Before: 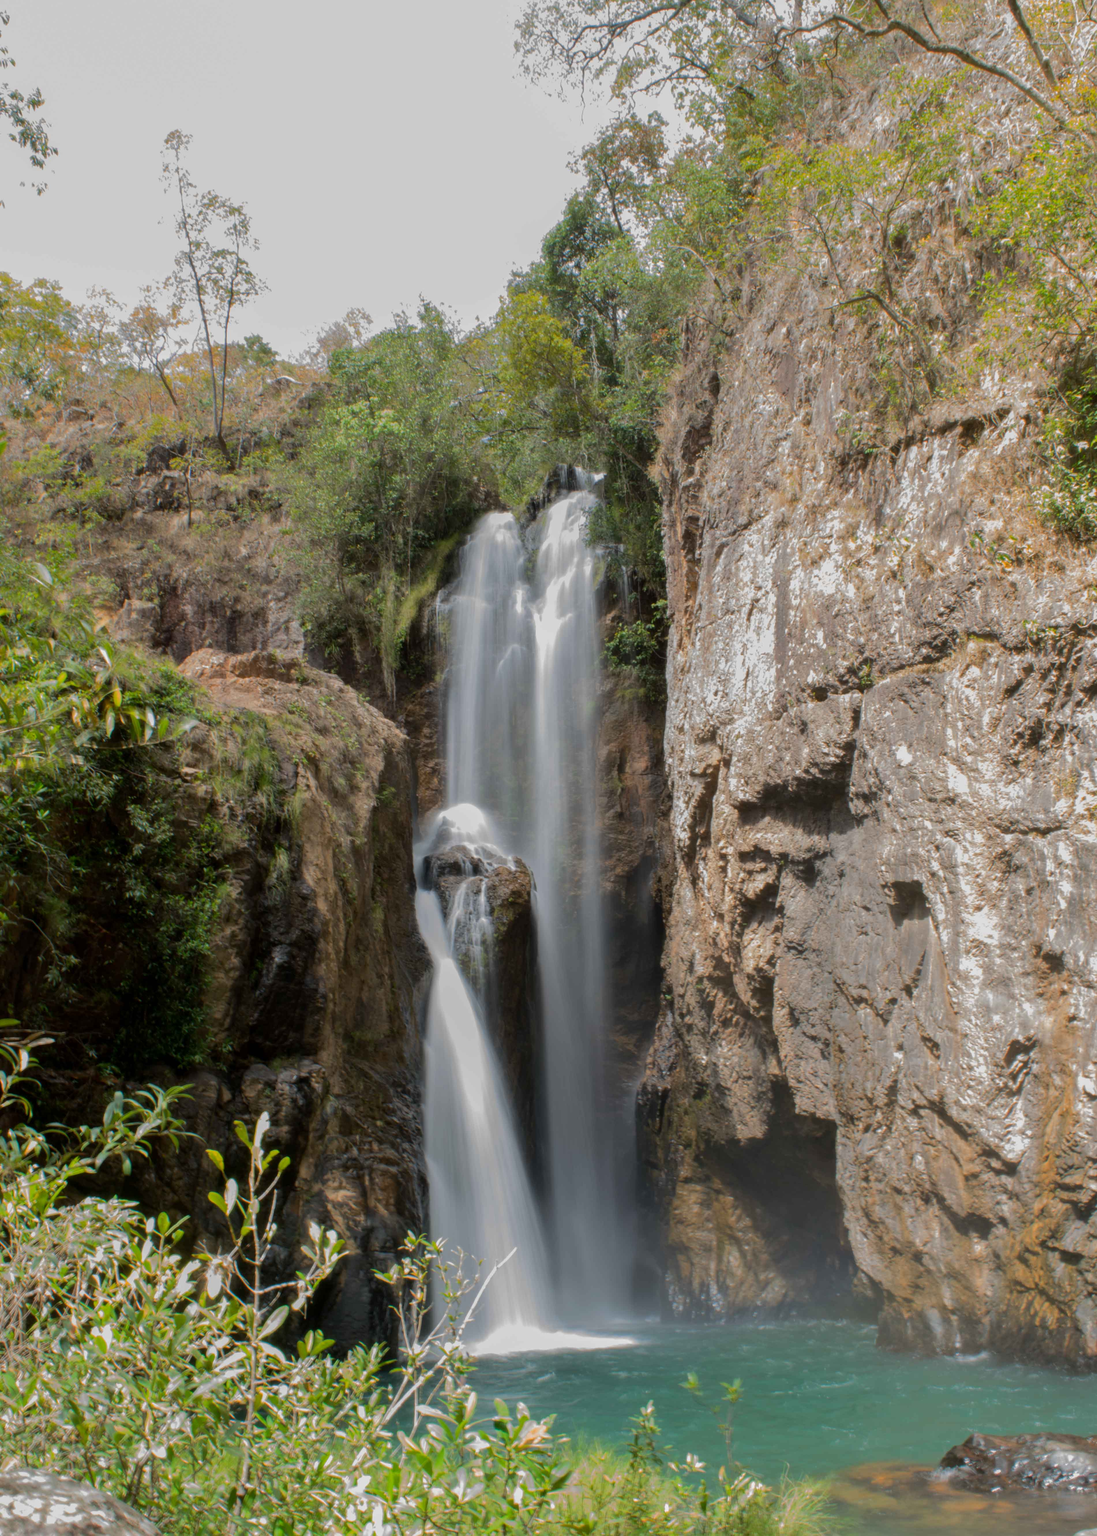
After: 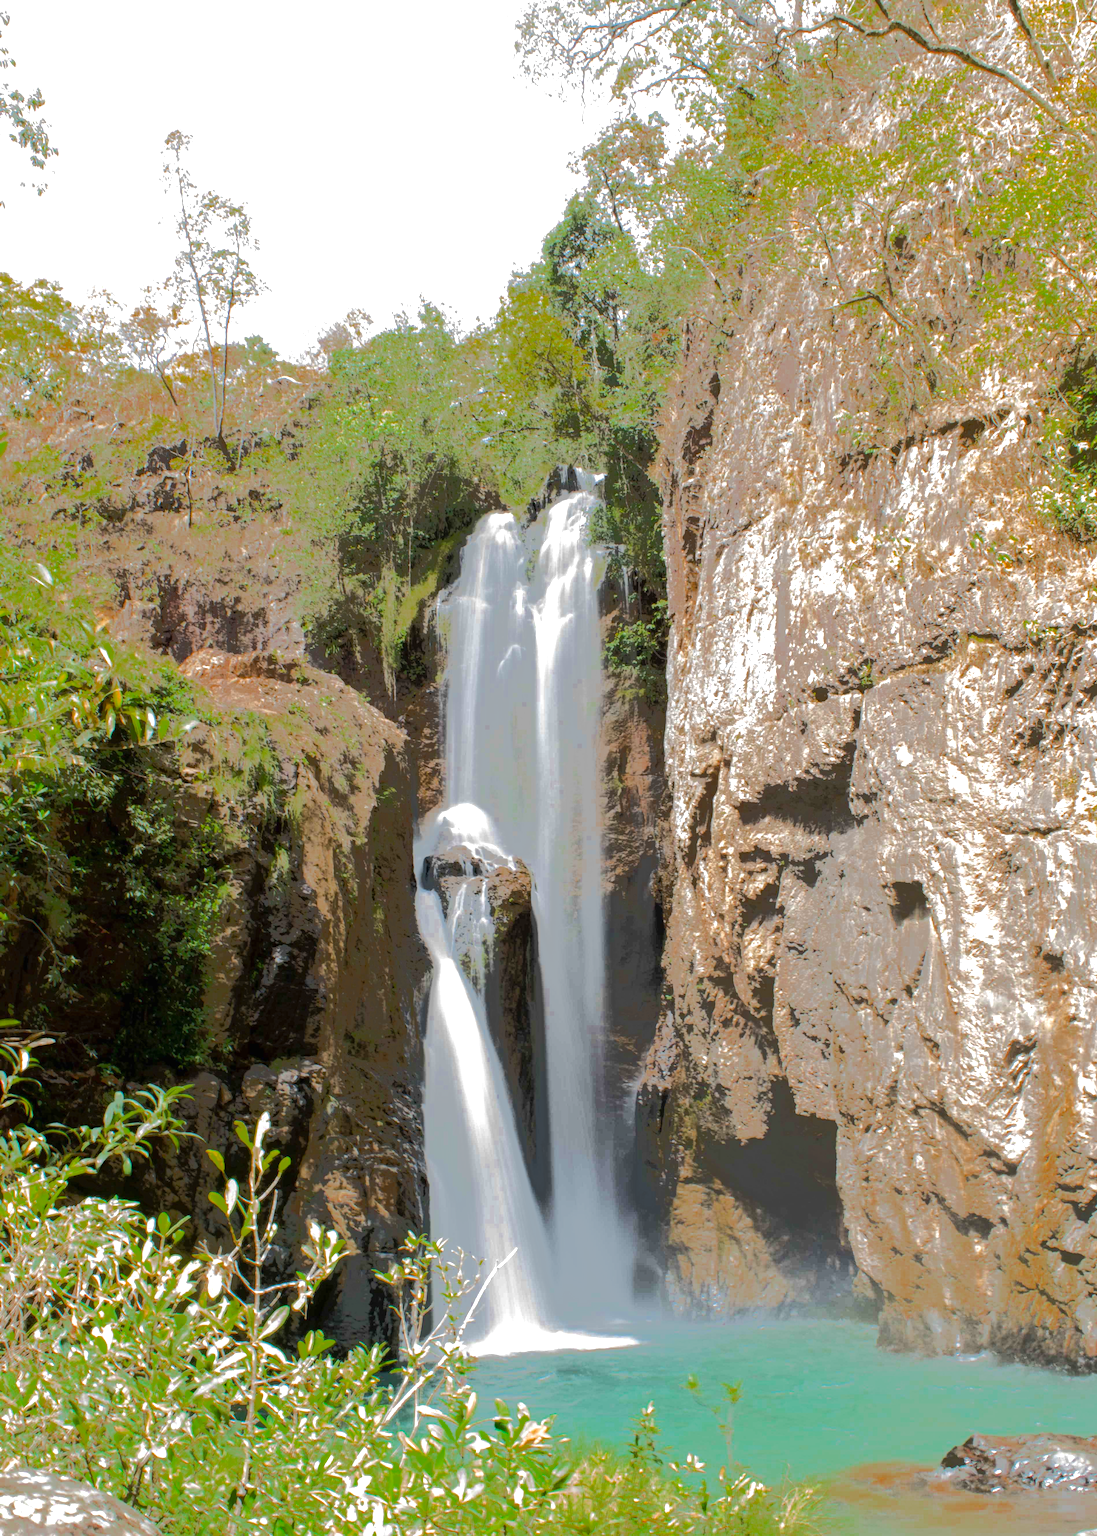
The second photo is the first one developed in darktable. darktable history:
exposure: black level correction 0, exposure 1 EV, compensate exposure bias true, compensate highlight preservation false
haze removal: compatibility mode true, adaptive false
tone equalizer: -7 EV -0.644 EV, -6 EV 0.973 EV, -5 EV -0.426 EV, -4 EV 0.458 EV, -3 EV 0.422 EV, -2 EV 0.159 EV, -1 EV -0.126 EV, +0 EV -0.393 EV, edges refinement/feathering 500, mask exposure compensation -1.57 EV, preserve details no
color zones: curves: ch0 [(0.27, 0.396) (0.563, 0.504) (0.75, 0.5) (0.787, 0.307)]
